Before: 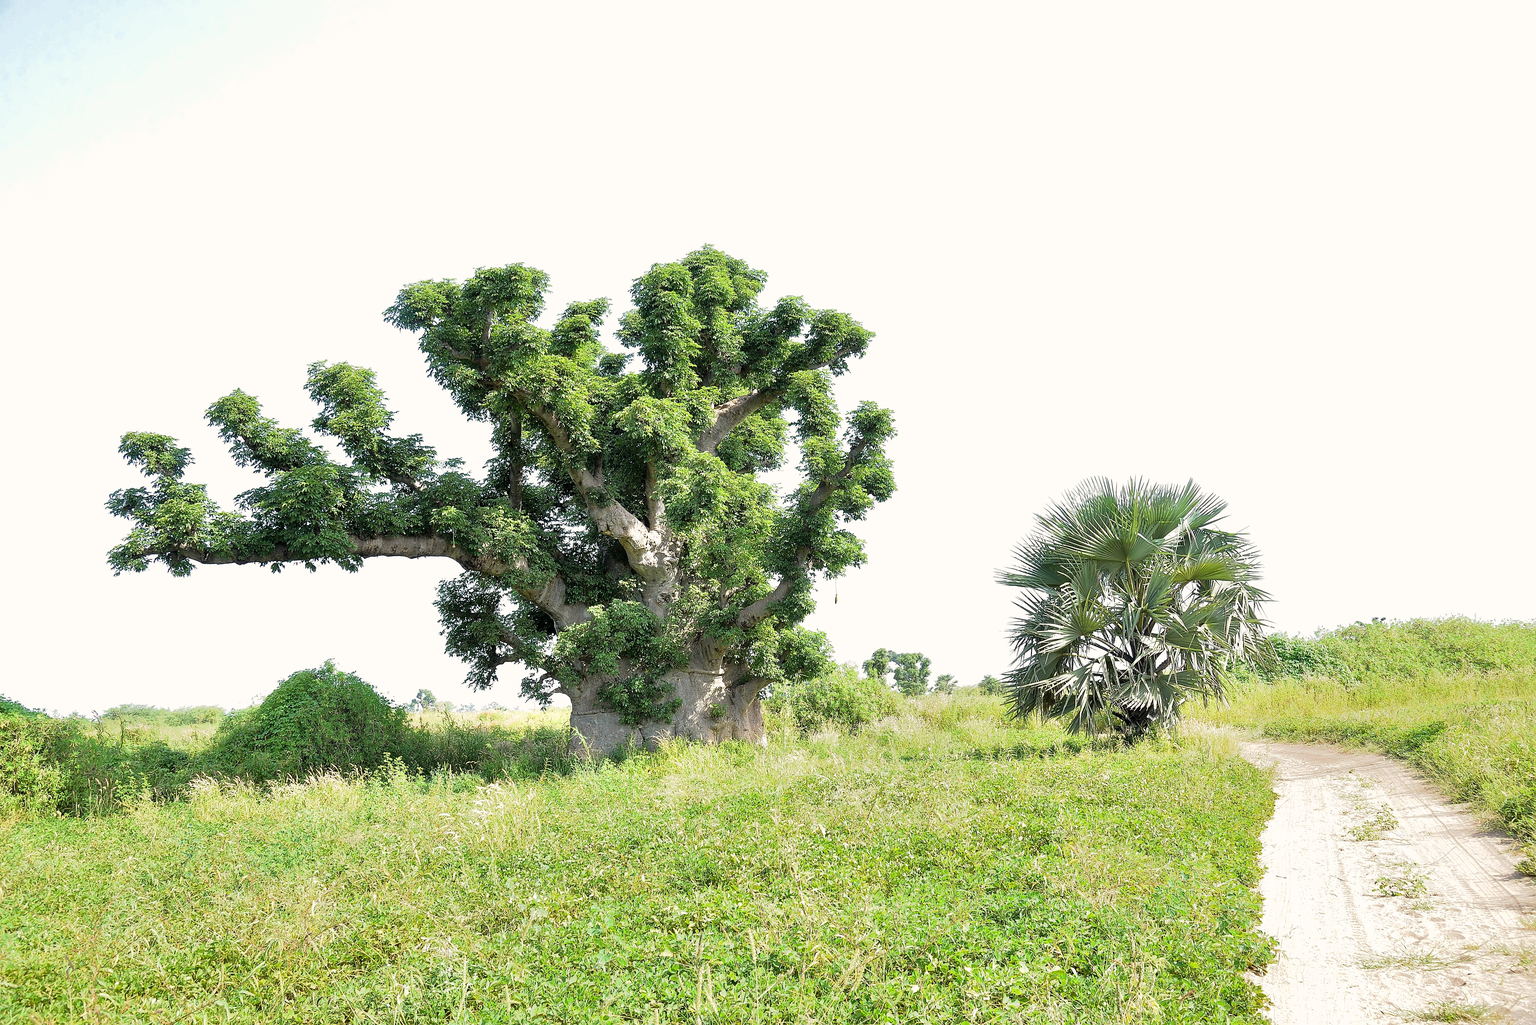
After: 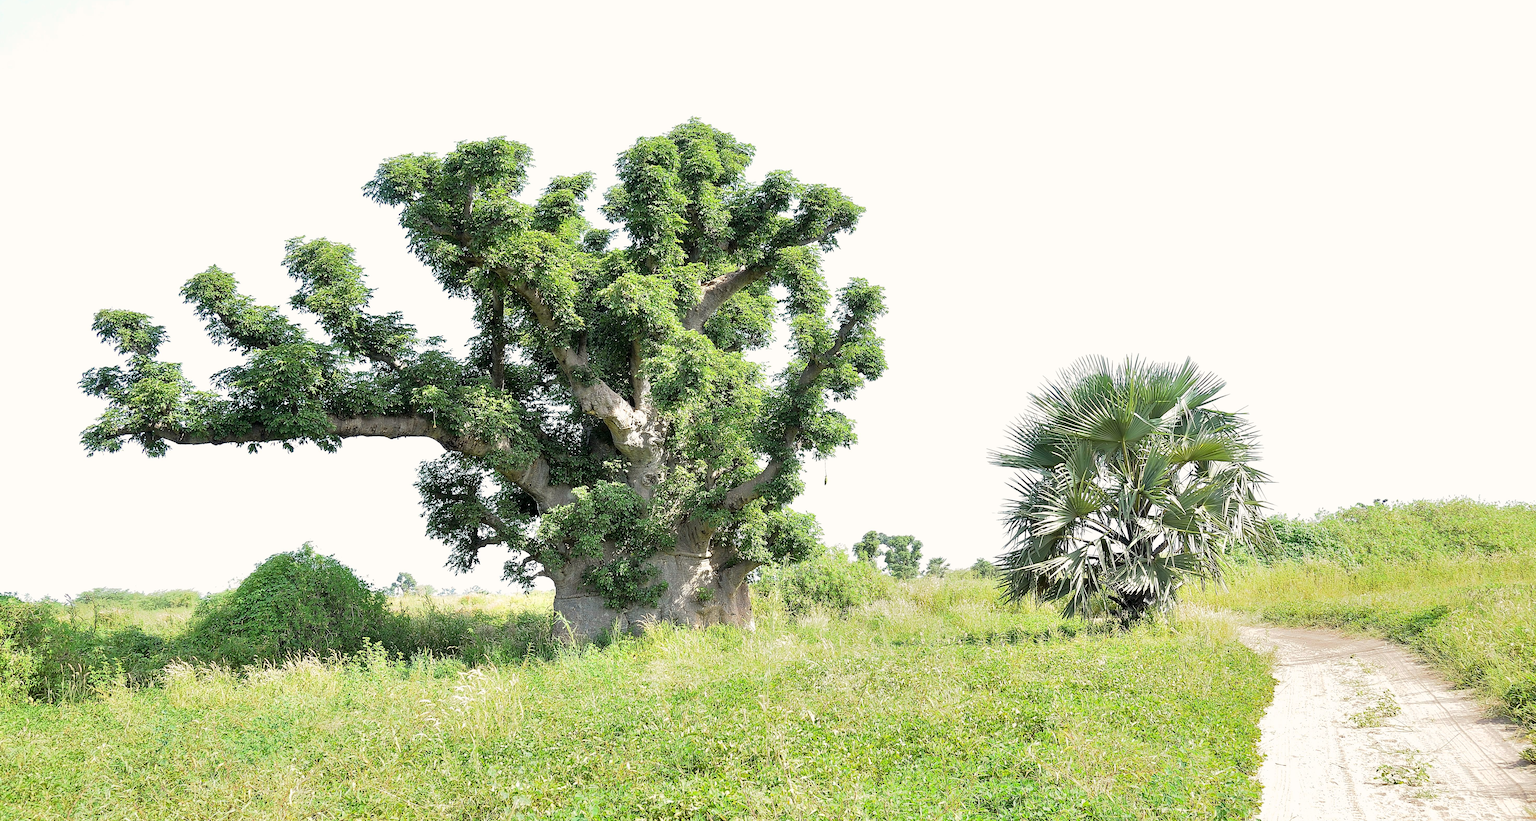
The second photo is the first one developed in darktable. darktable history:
exposure: compensate highlight preservation false
crop and rotate: left 1.925%, top 12.676%, right 0.279%, bottom 8.929%
